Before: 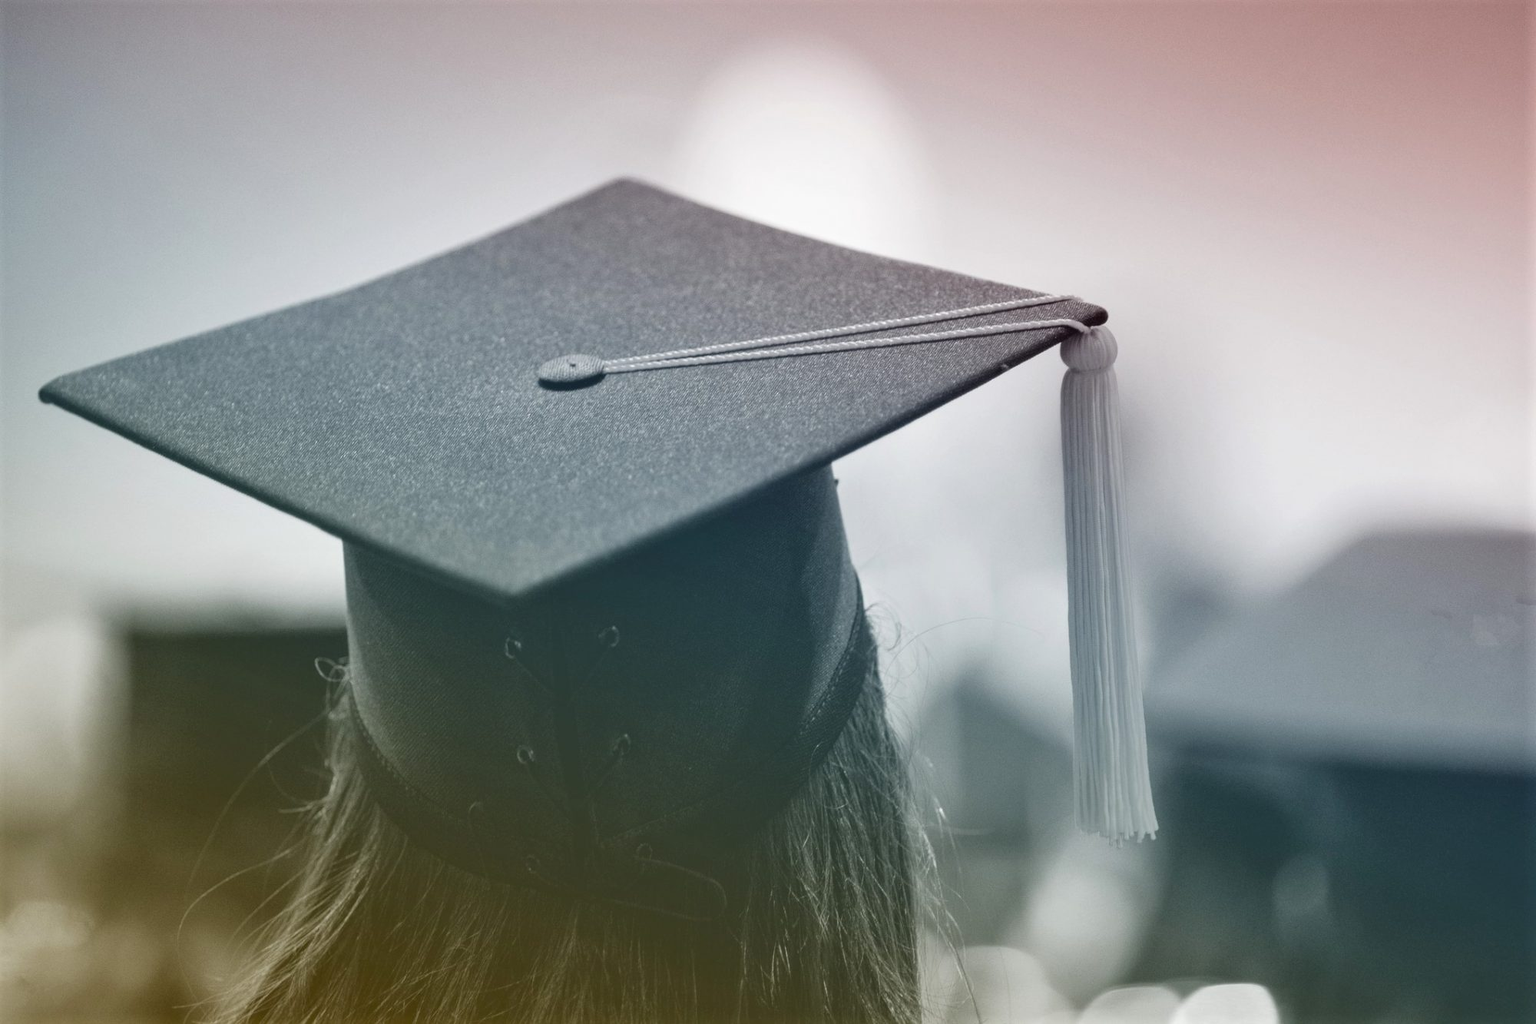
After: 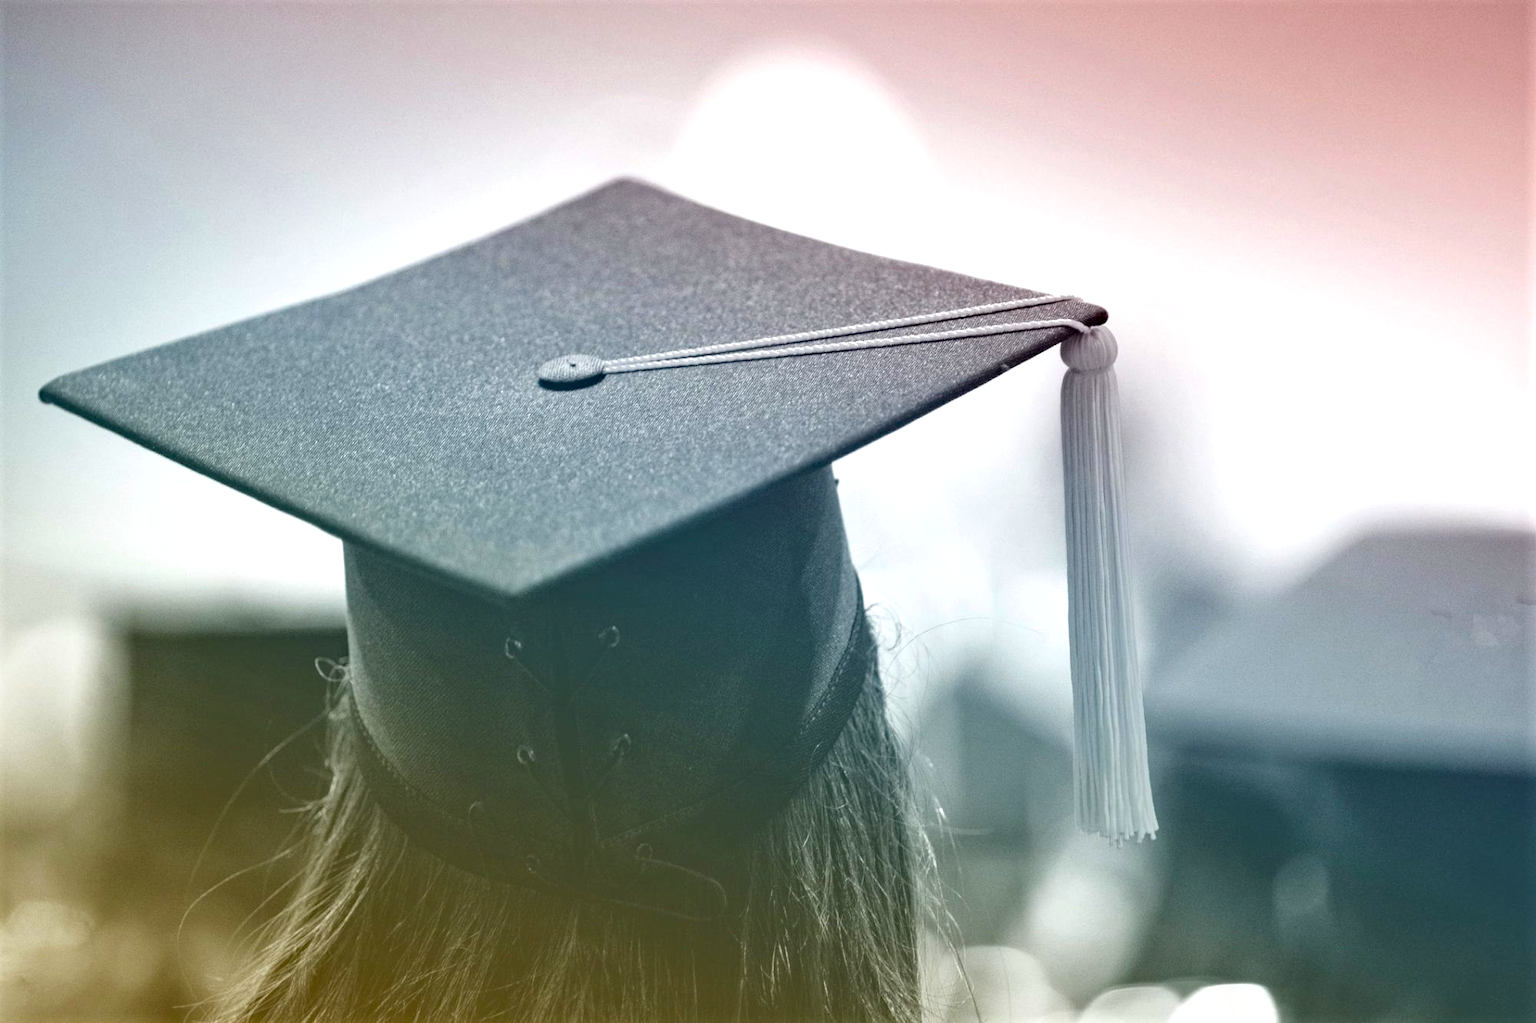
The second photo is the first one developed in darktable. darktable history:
haze removal: strength 0.279, distance 0.253, compatibility mode true, adaptive false
exposure: black level correction 0, exposure 0.701 EV, compensate exposure bias true, compensate highlight preservation false
